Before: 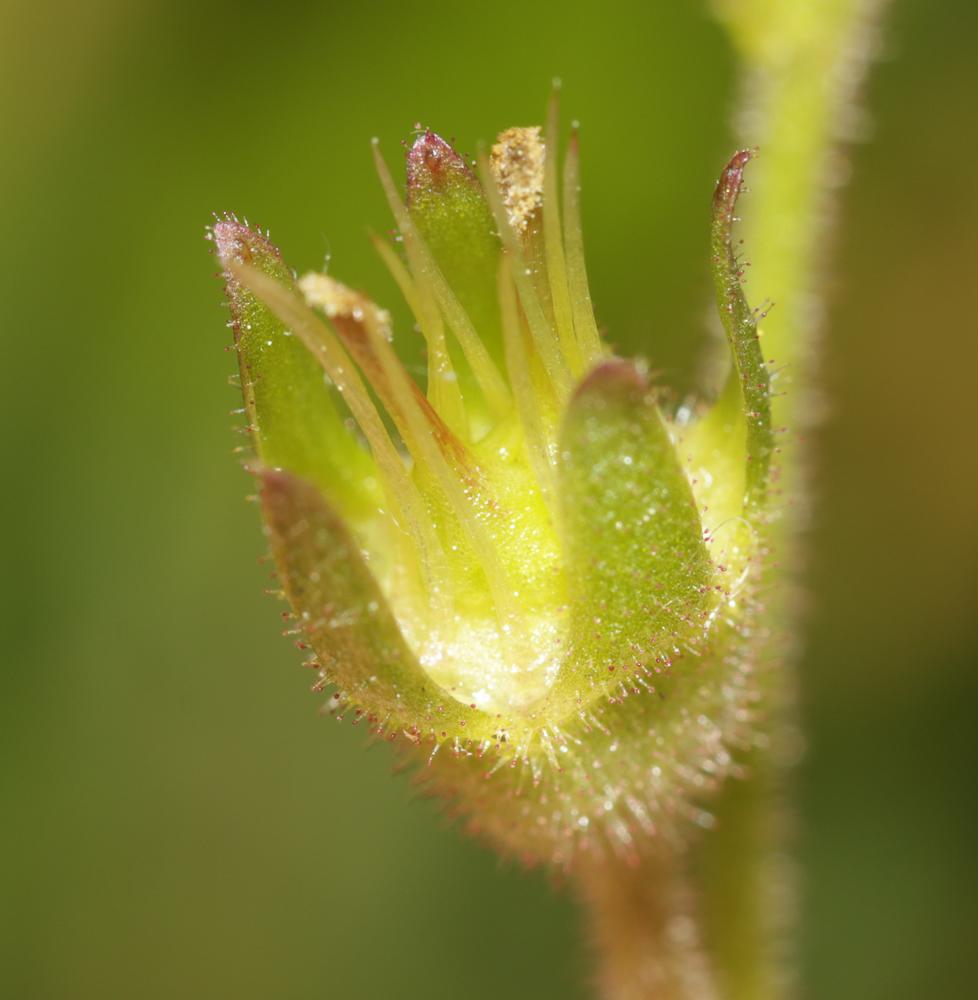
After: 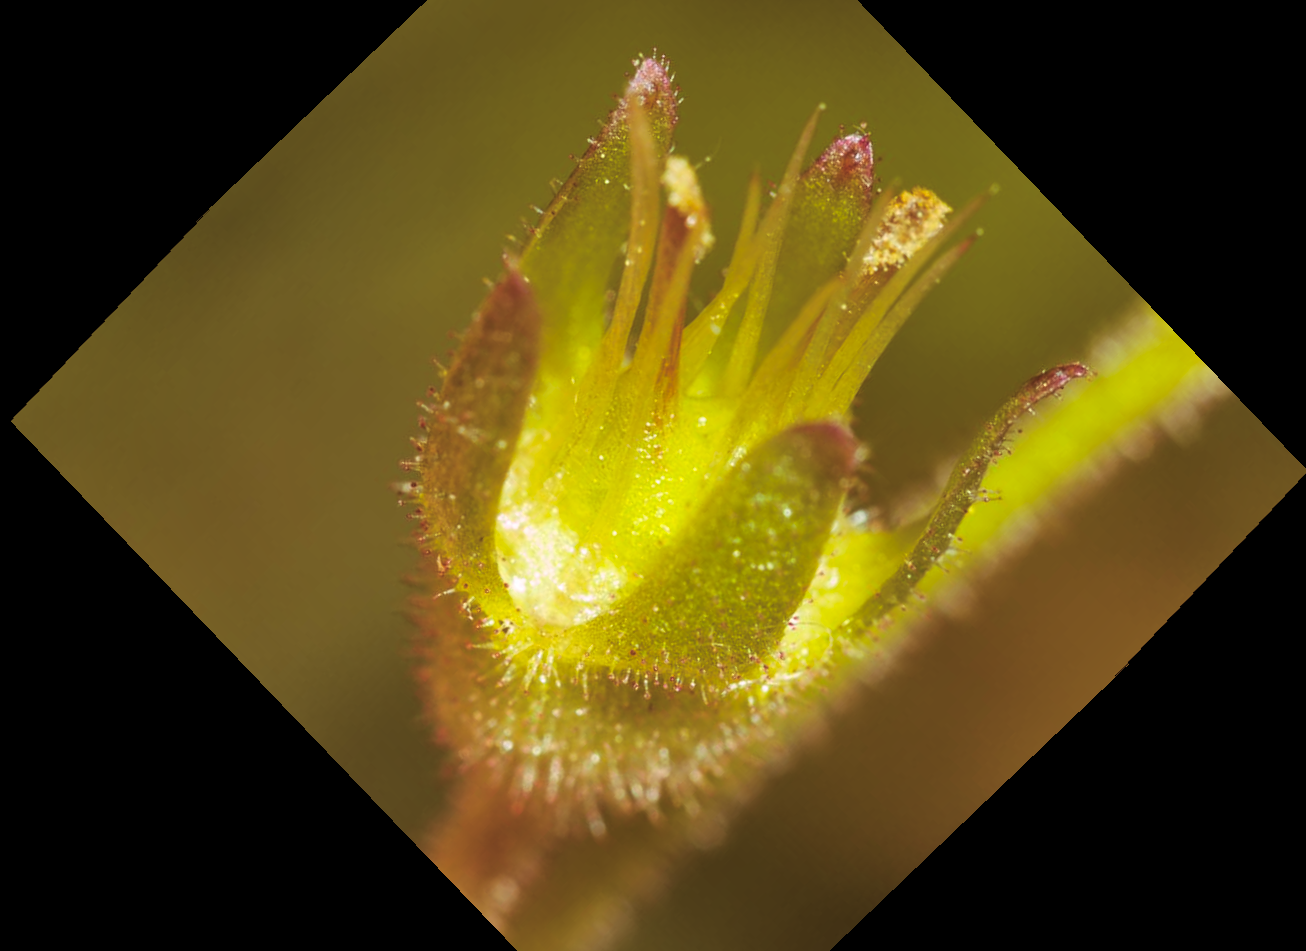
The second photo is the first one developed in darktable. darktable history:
crop and rotate: angle -46.26°, top 16.234%, right 0.912%, bottom 11.704%
split-toning: highlights › hue 298.8°, highlights › saturation 0.73, compress 41.76%
shadows and highlights: shadows 25, highlights -48, soften with gaussian
color balance rgb: perceptual saturation grading › global saturation 25%, global vibrance 20%
rotate and perspective: rotation -3°, crop left 0.031, crop right 0.968, crop top 0.07, crop bottom 0.93
